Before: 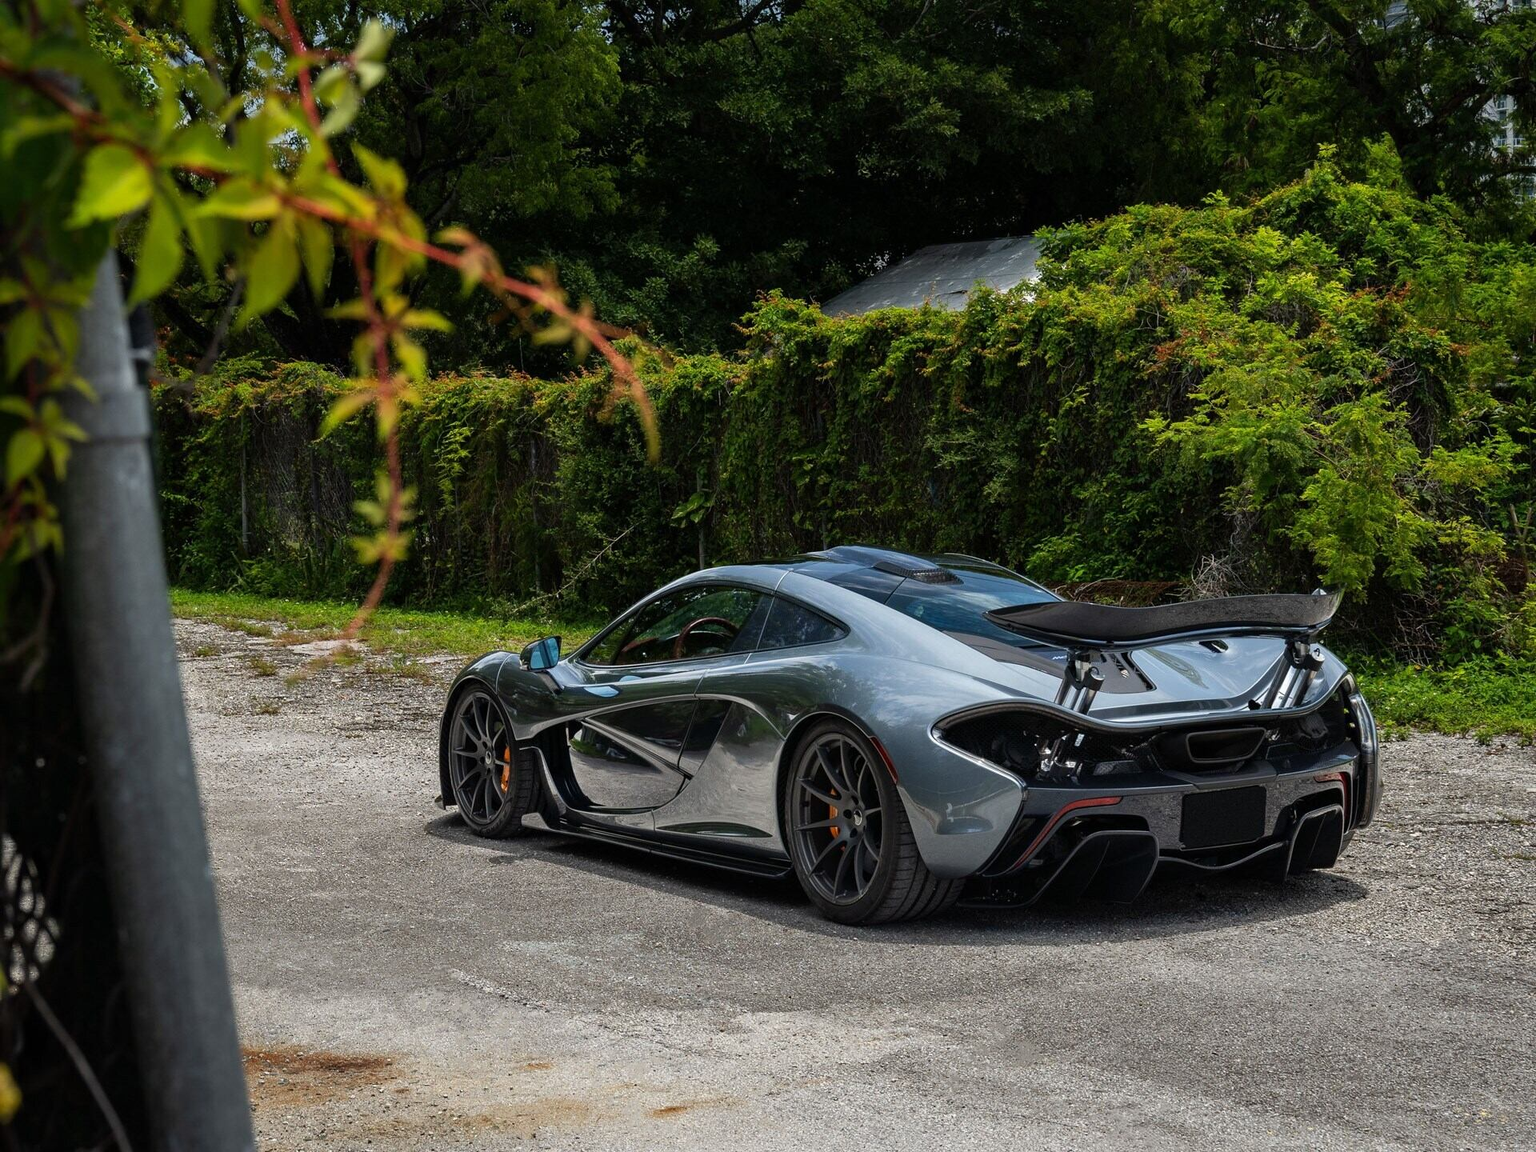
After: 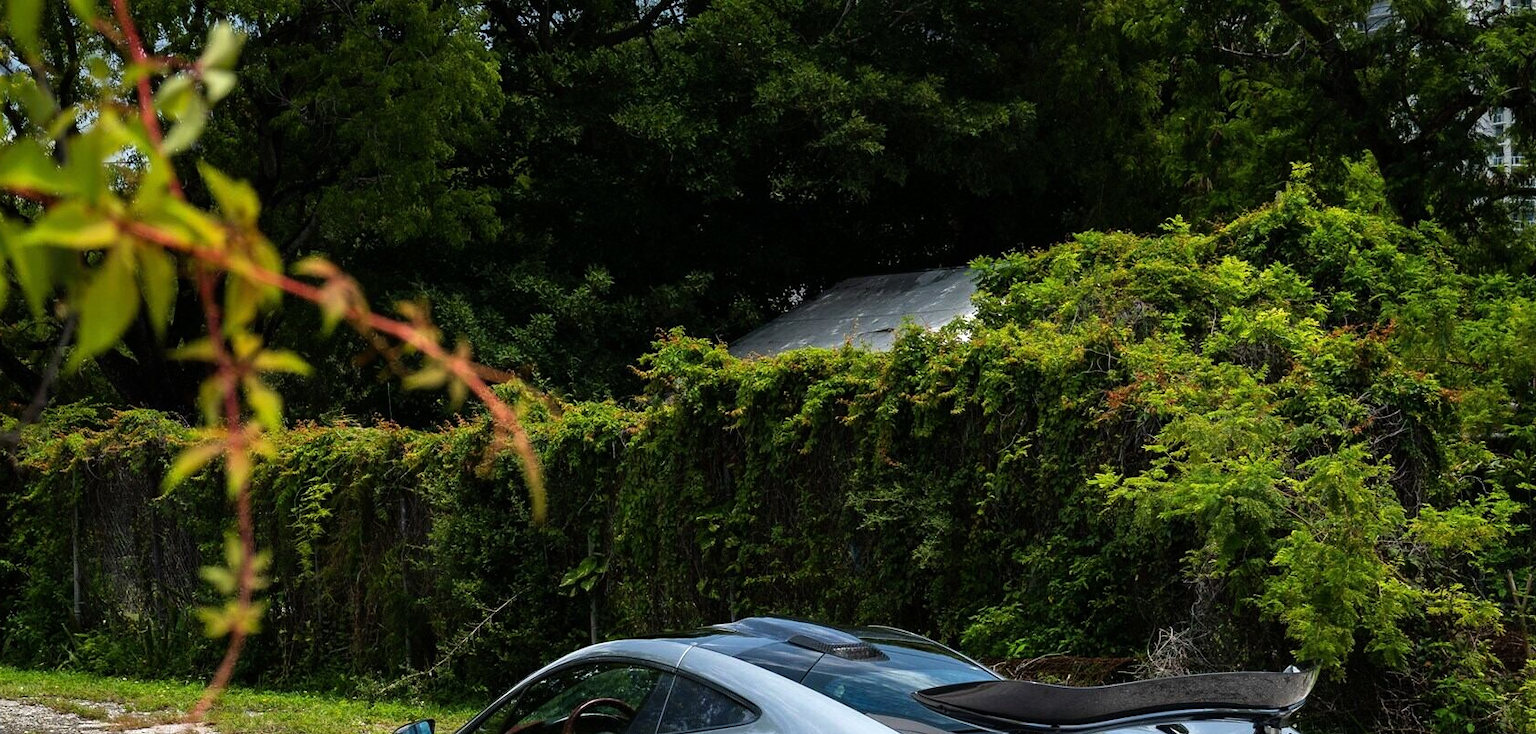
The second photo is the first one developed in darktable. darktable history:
tone equalizer: -8 EV -0.433 EV, -7 EV -0.384 EV, -6 EV -0.339 EV, -5 EV -0.199 EV, -3 EV 0.197 EV, -2 EV 0.304 EV, -1 EV 0.364 EV, +0 EV 0.434 EV
crop and rotate: left 11.513%, bottom 43.546%
